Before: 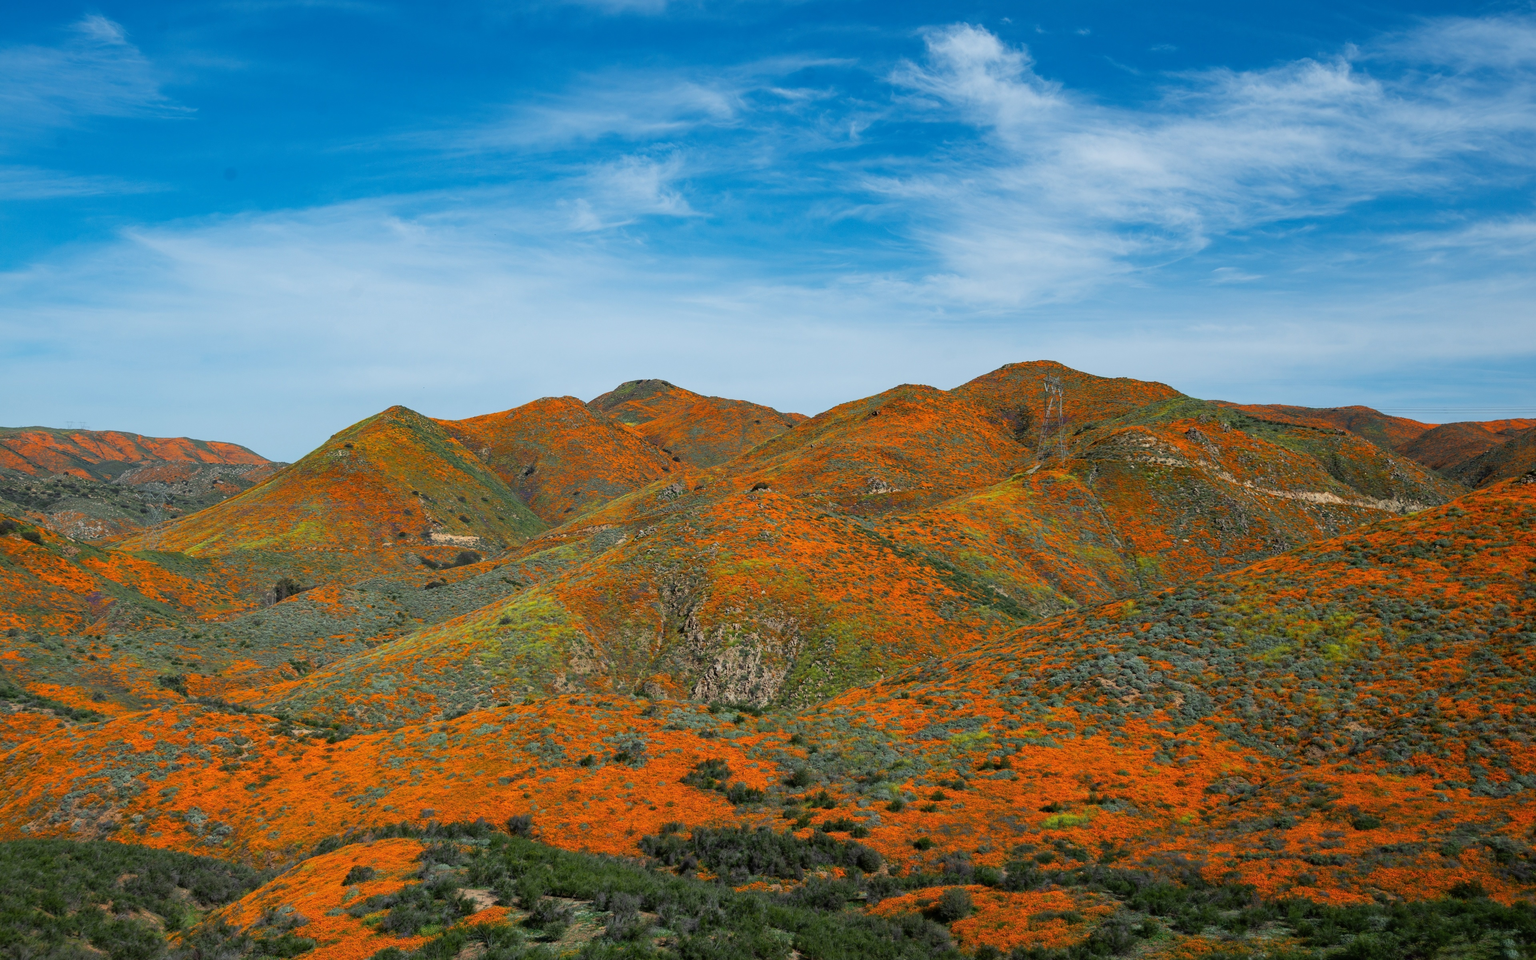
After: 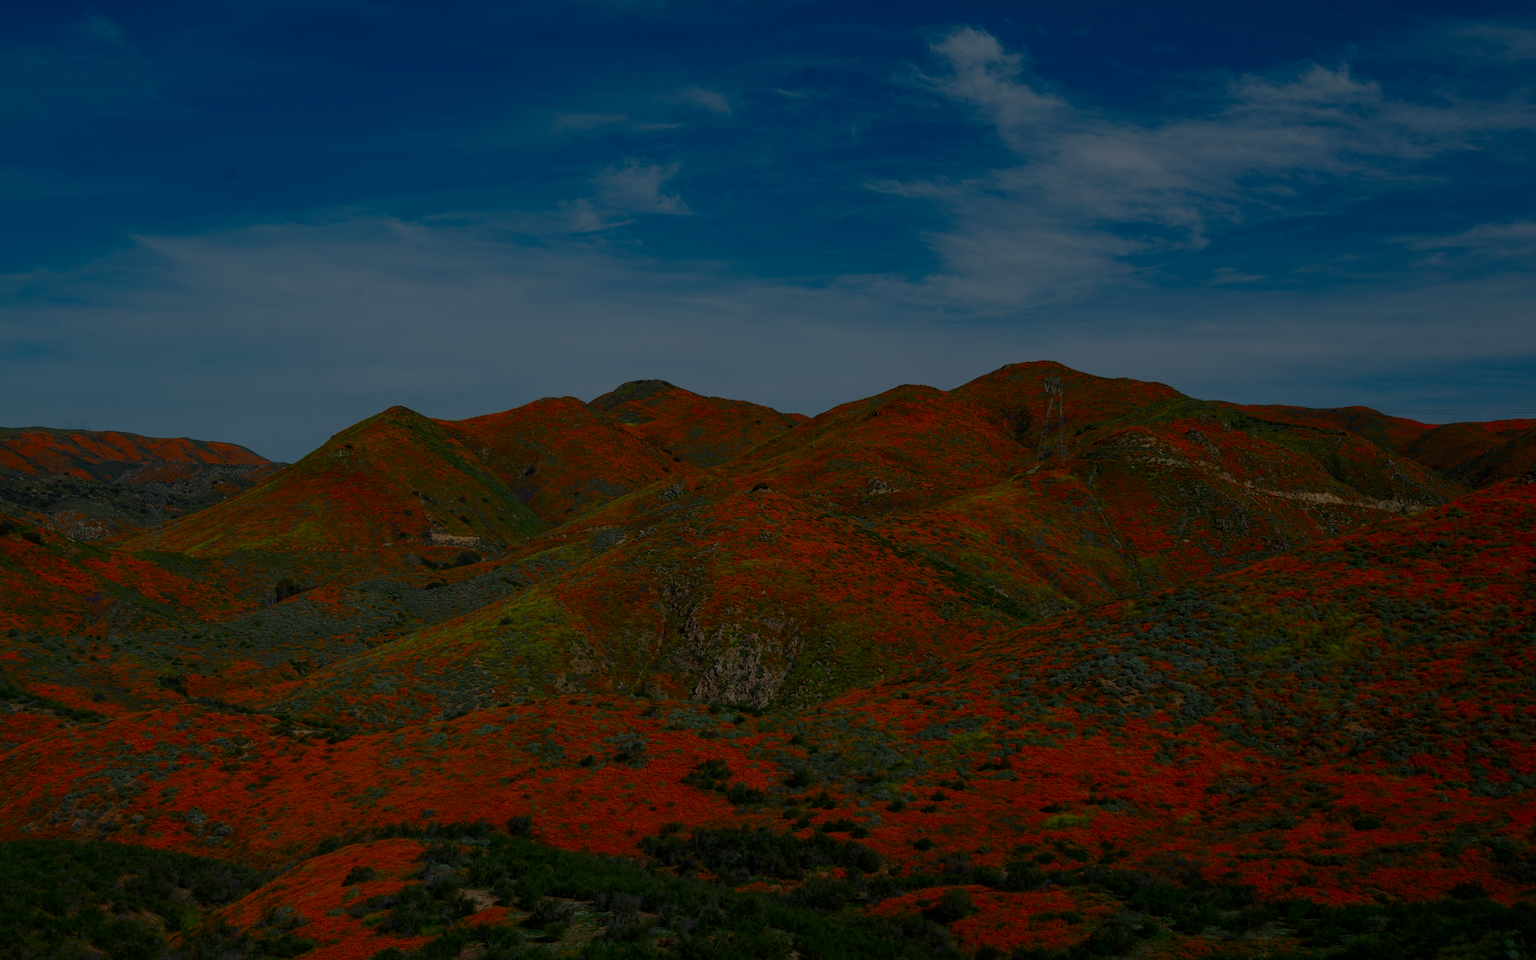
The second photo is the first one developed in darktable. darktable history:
exposure: exposure -2.446 EV, compensate highlight preservation false
contrast brightness saturation: contrast 0.18, saturation 0.3
